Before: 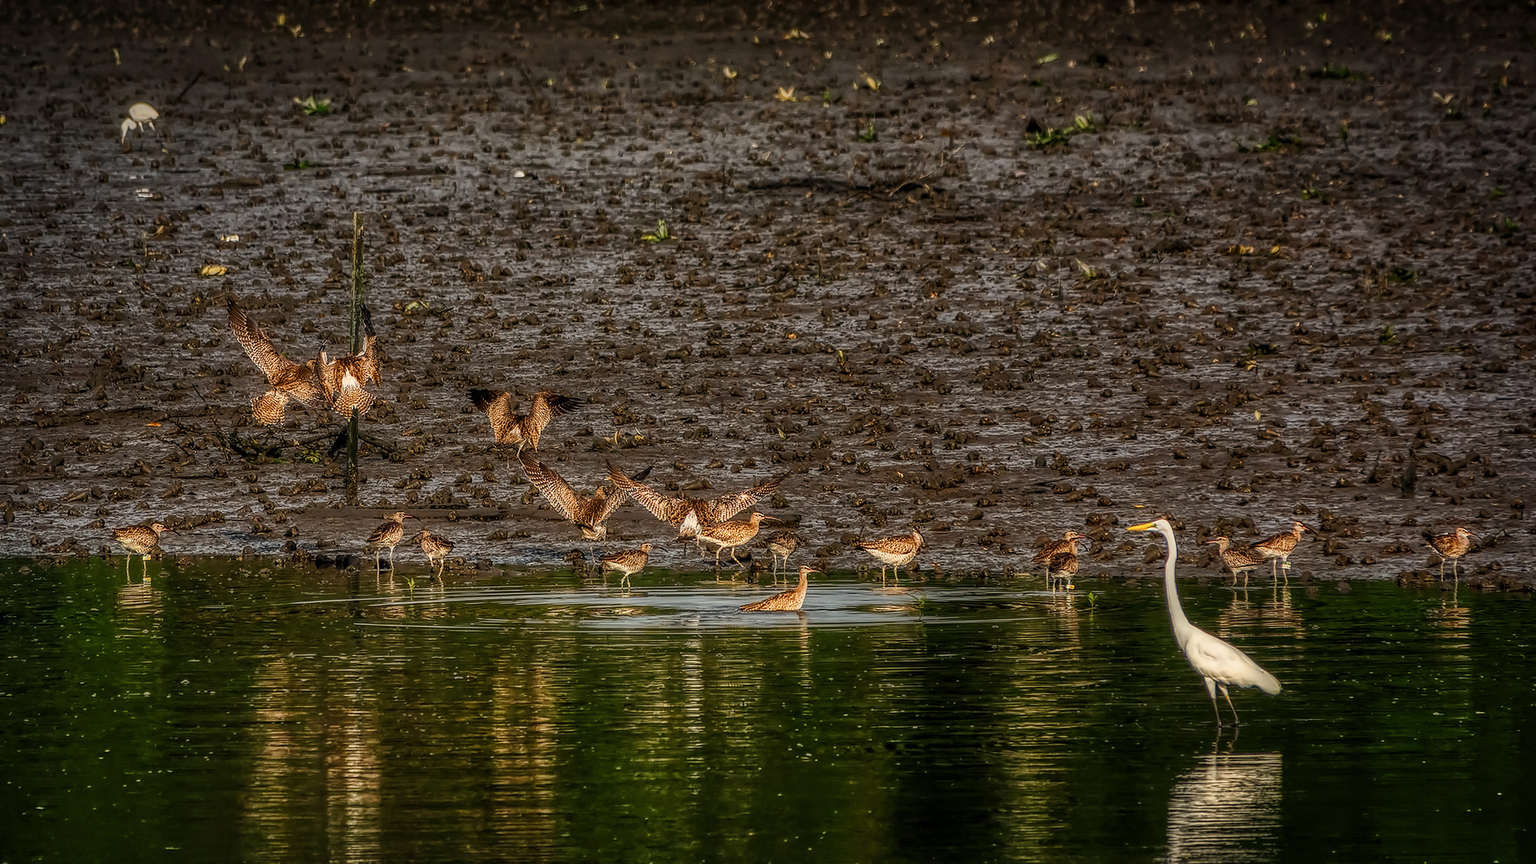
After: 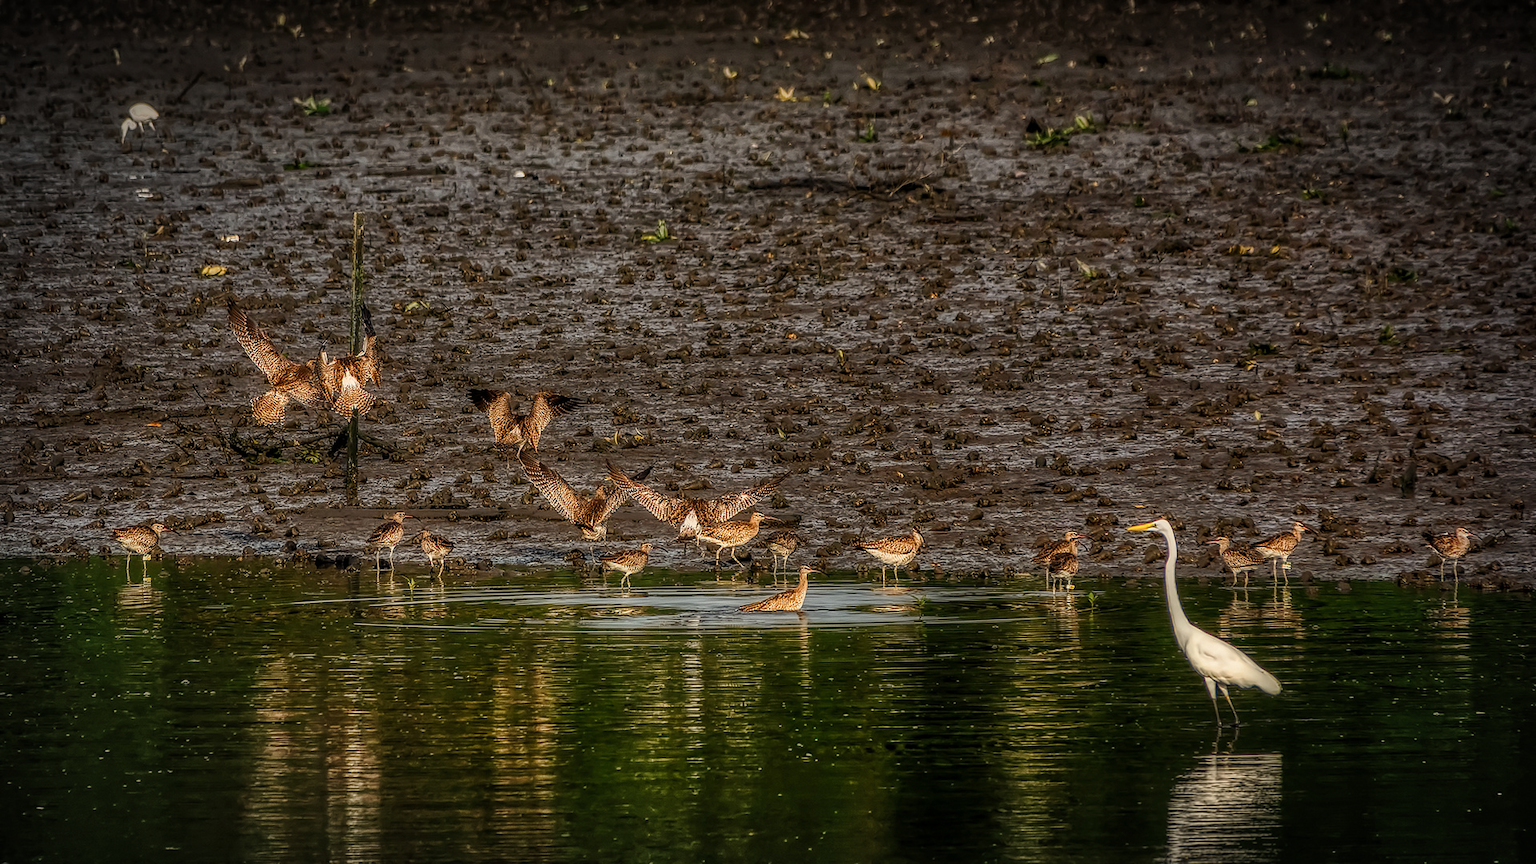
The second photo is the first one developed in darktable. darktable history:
vignetting: fall-off start 81.59%, fall-off radius 62.39%, automatic ratio true, width/height ratio 1.421
